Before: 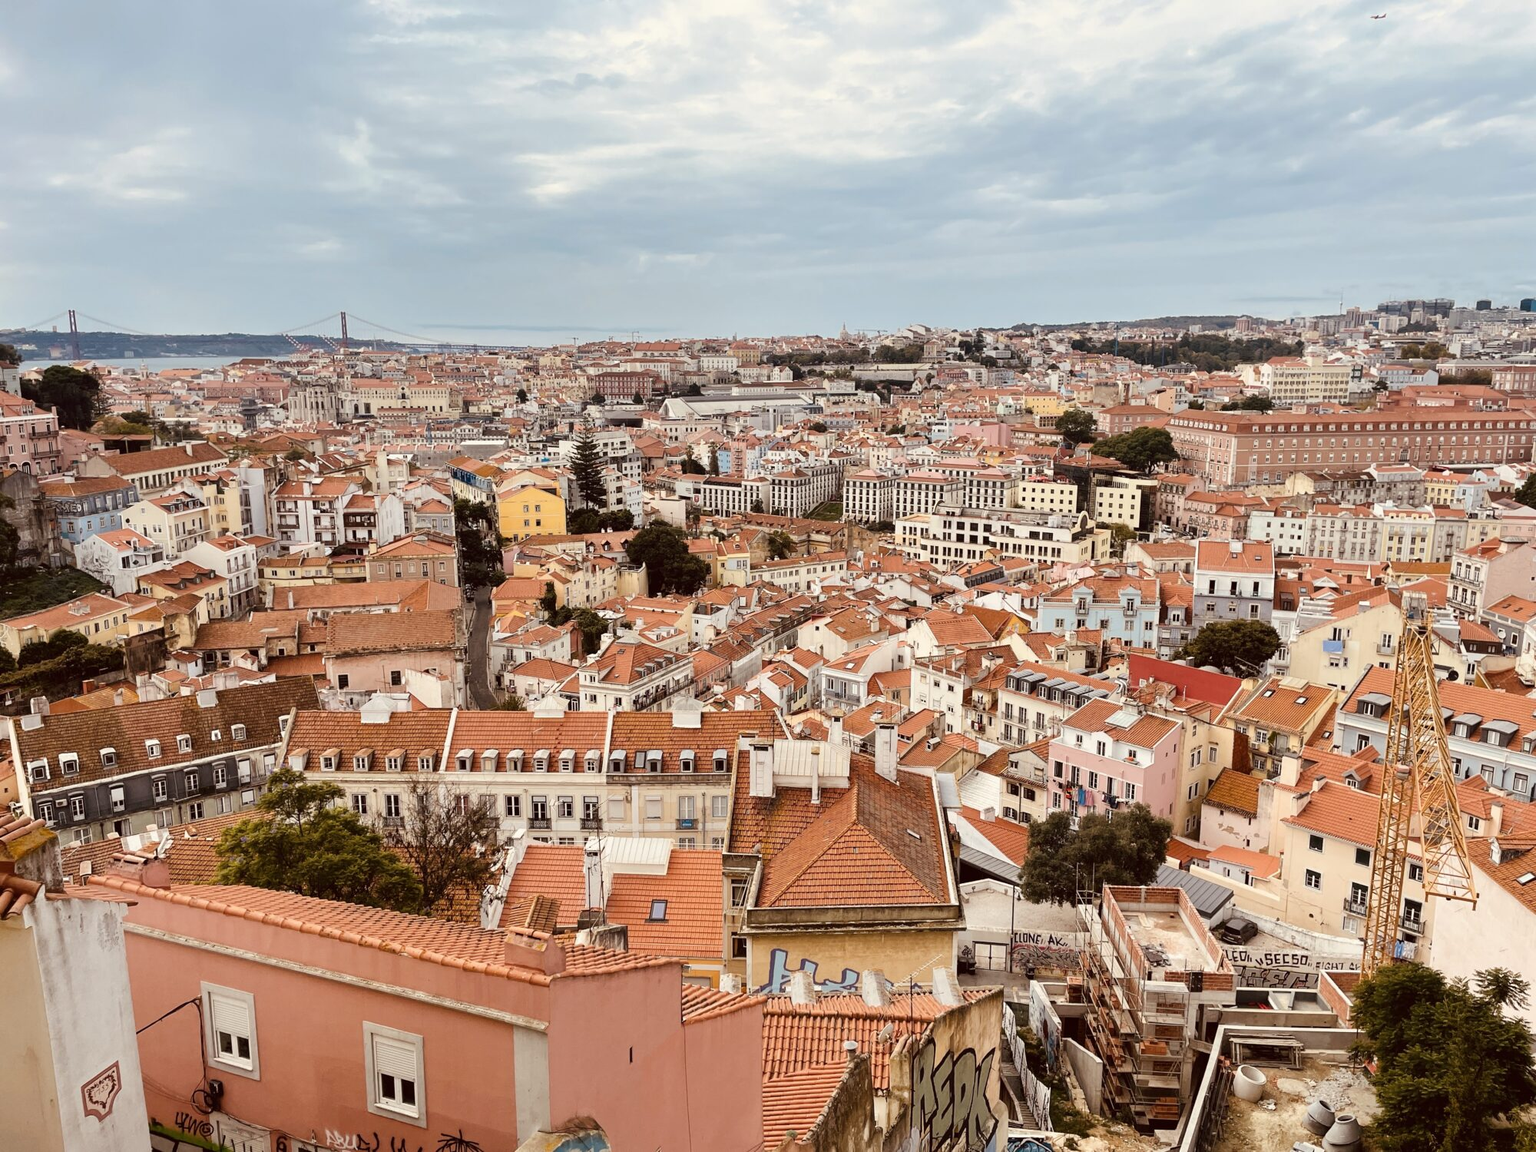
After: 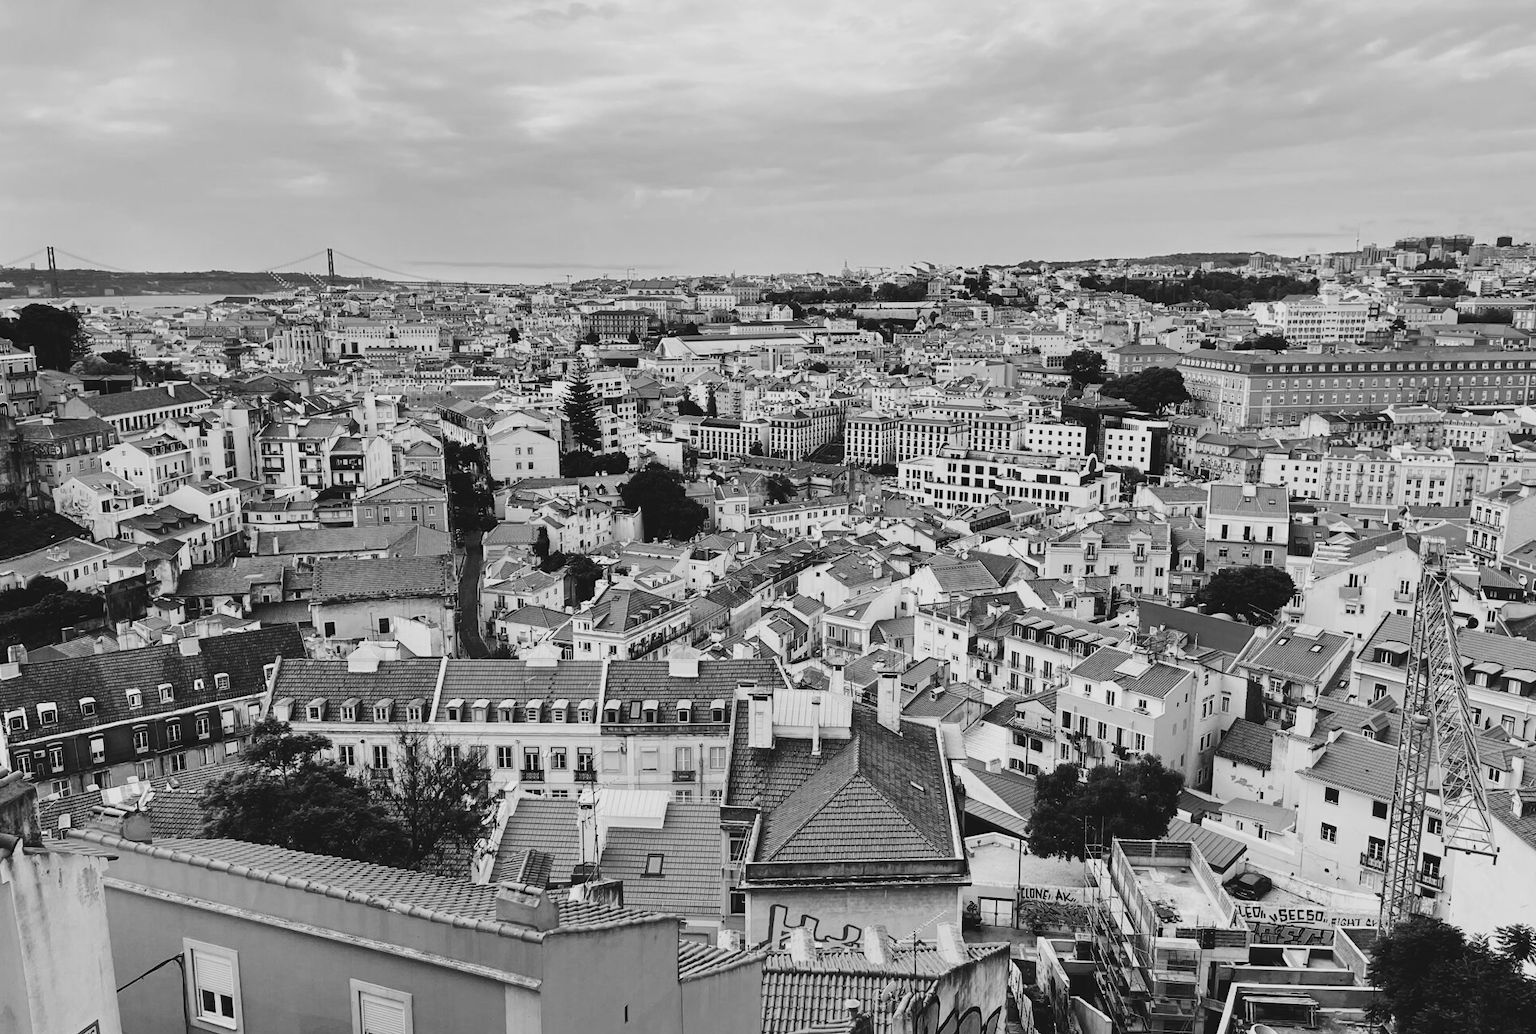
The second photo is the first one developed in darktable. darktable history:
crop: left 1.507%, top 6.147%, right 1.379%, bottom 6.637%
white balance: red 1.029, blue 0.92
contrast brightness saturation: contrast 0.22
rgb curve: curves: ch0 [(0, 0.186) (0.314, 0.284) (0.576, 0.466) (0.805, 0.691) (0.936, 0.886)]; ch1 [(0, 0.186) (0.314, 0.284) (0.581, 0.534) (0.771, 0.746) (0.936, 0.958)]; ch2 [(0, 0.216) (0.275, 0.39) (1, 1)], mode RGB, independent channels, compensate middle gray true, preserve colors none
filmic rgb: black relative exposure -9.22 EV, white relative exposure 6.77 EV, hardness 3.07, contrast 1.05
monochrome: on, module defaults
